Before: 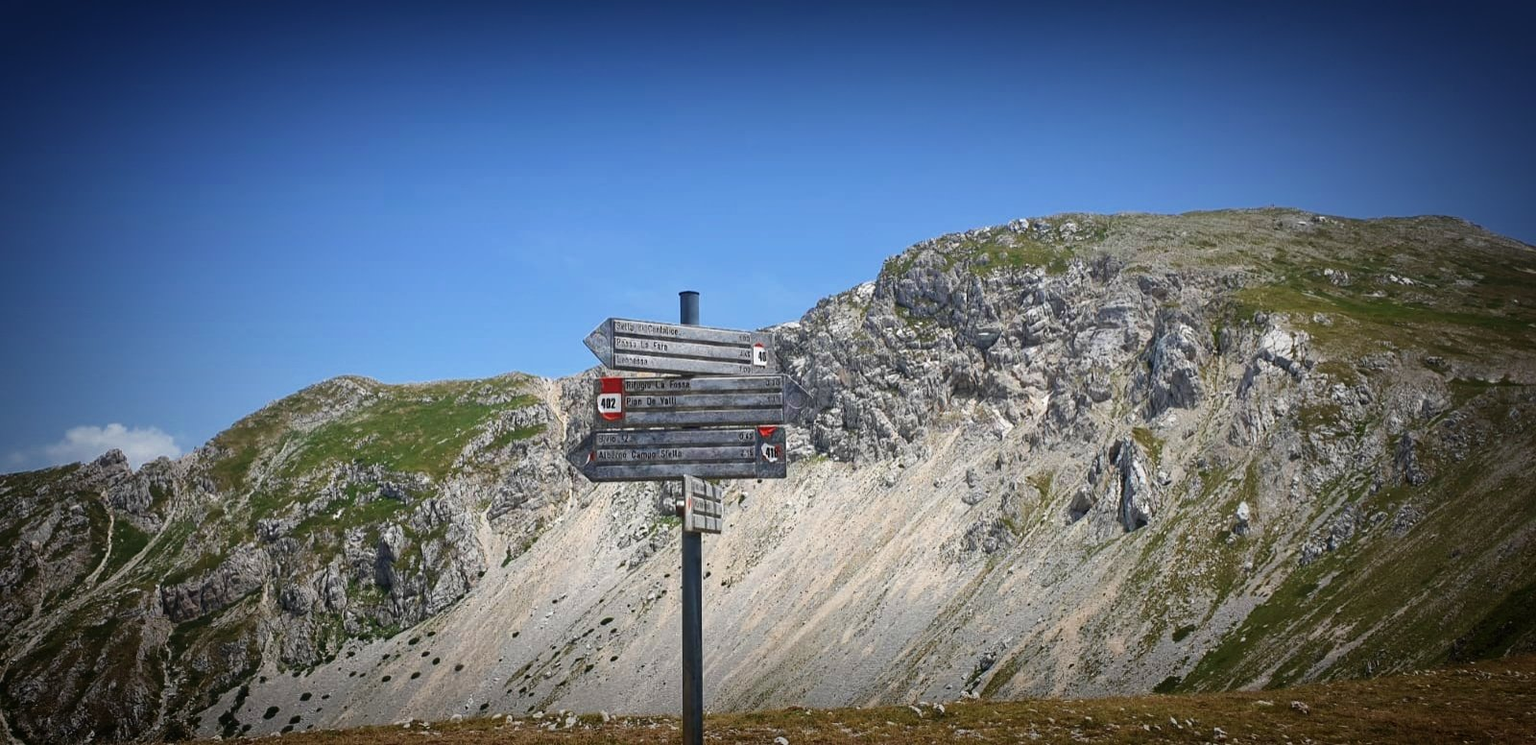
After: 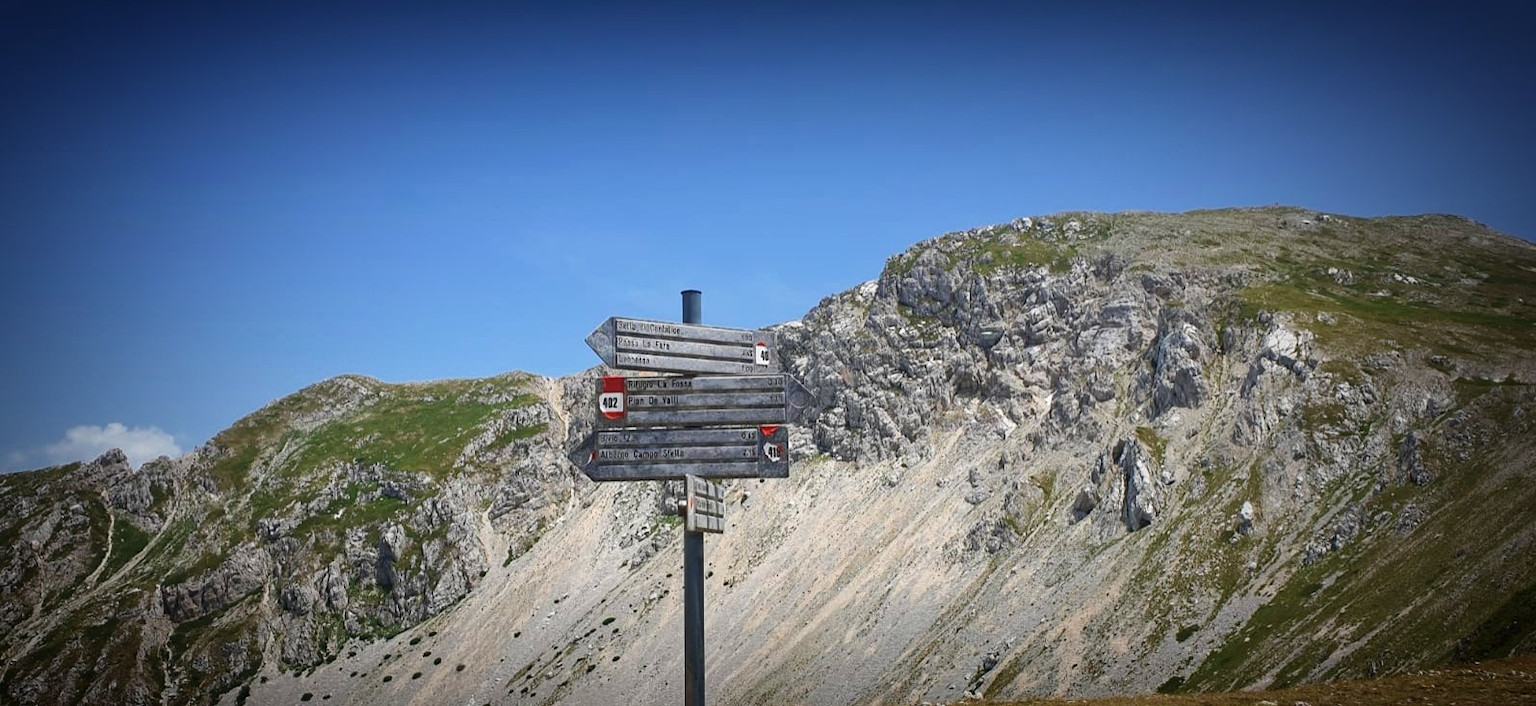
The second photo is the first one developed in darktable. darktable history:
crop: top 0.345%, right 0.254%, bottom 5.039%
